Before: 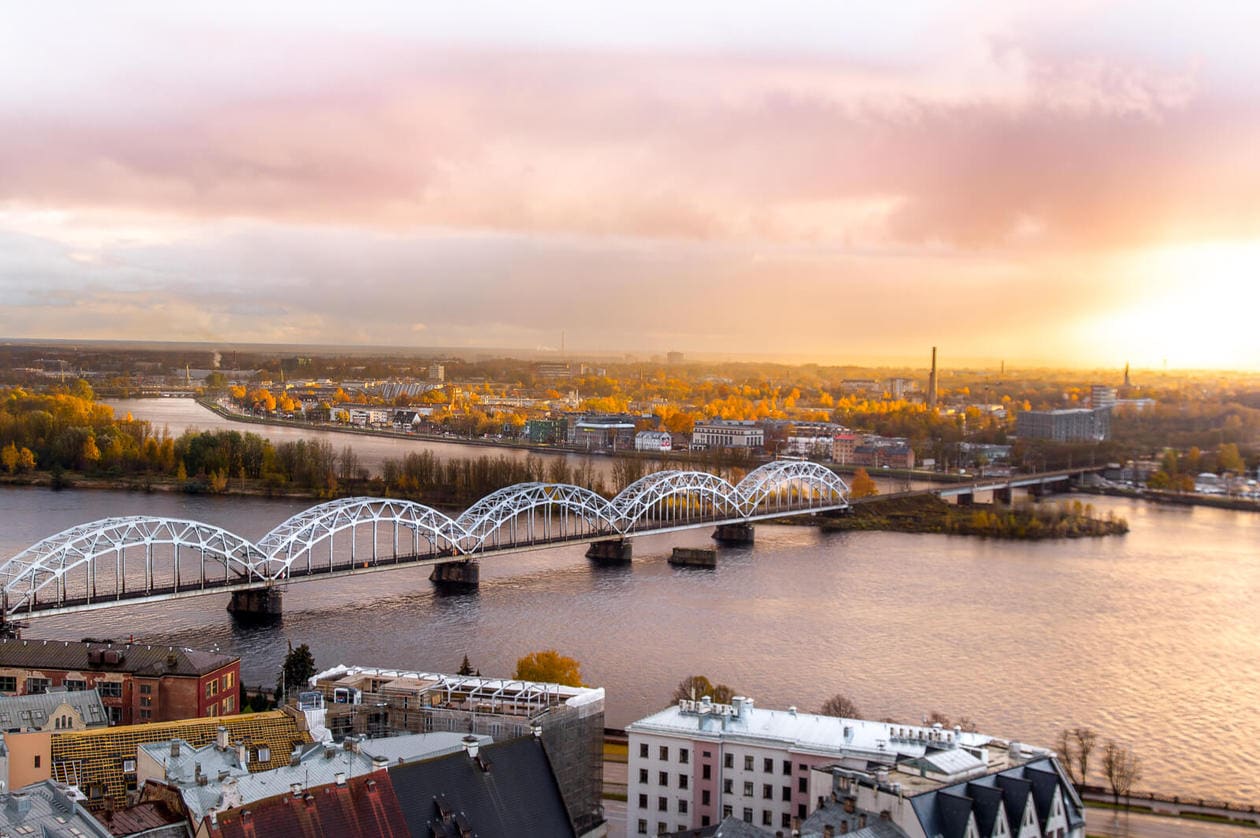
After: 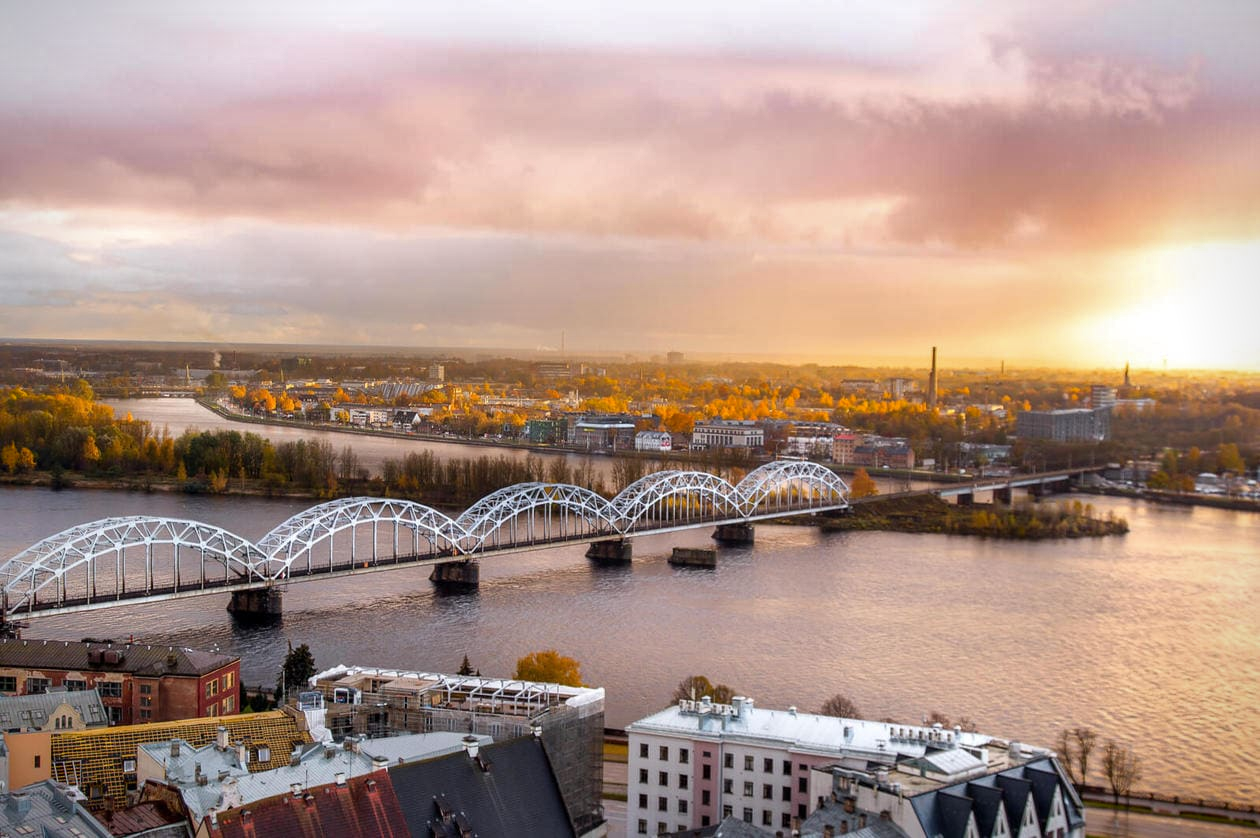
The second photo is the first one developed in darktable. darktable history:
vignetting: fall-off start 88.53%, fall-off radius 44.2%, saturation 0.376, width/height ratio 1.161
shadows and highlights: low approximation 0.01, soften with gaussian
